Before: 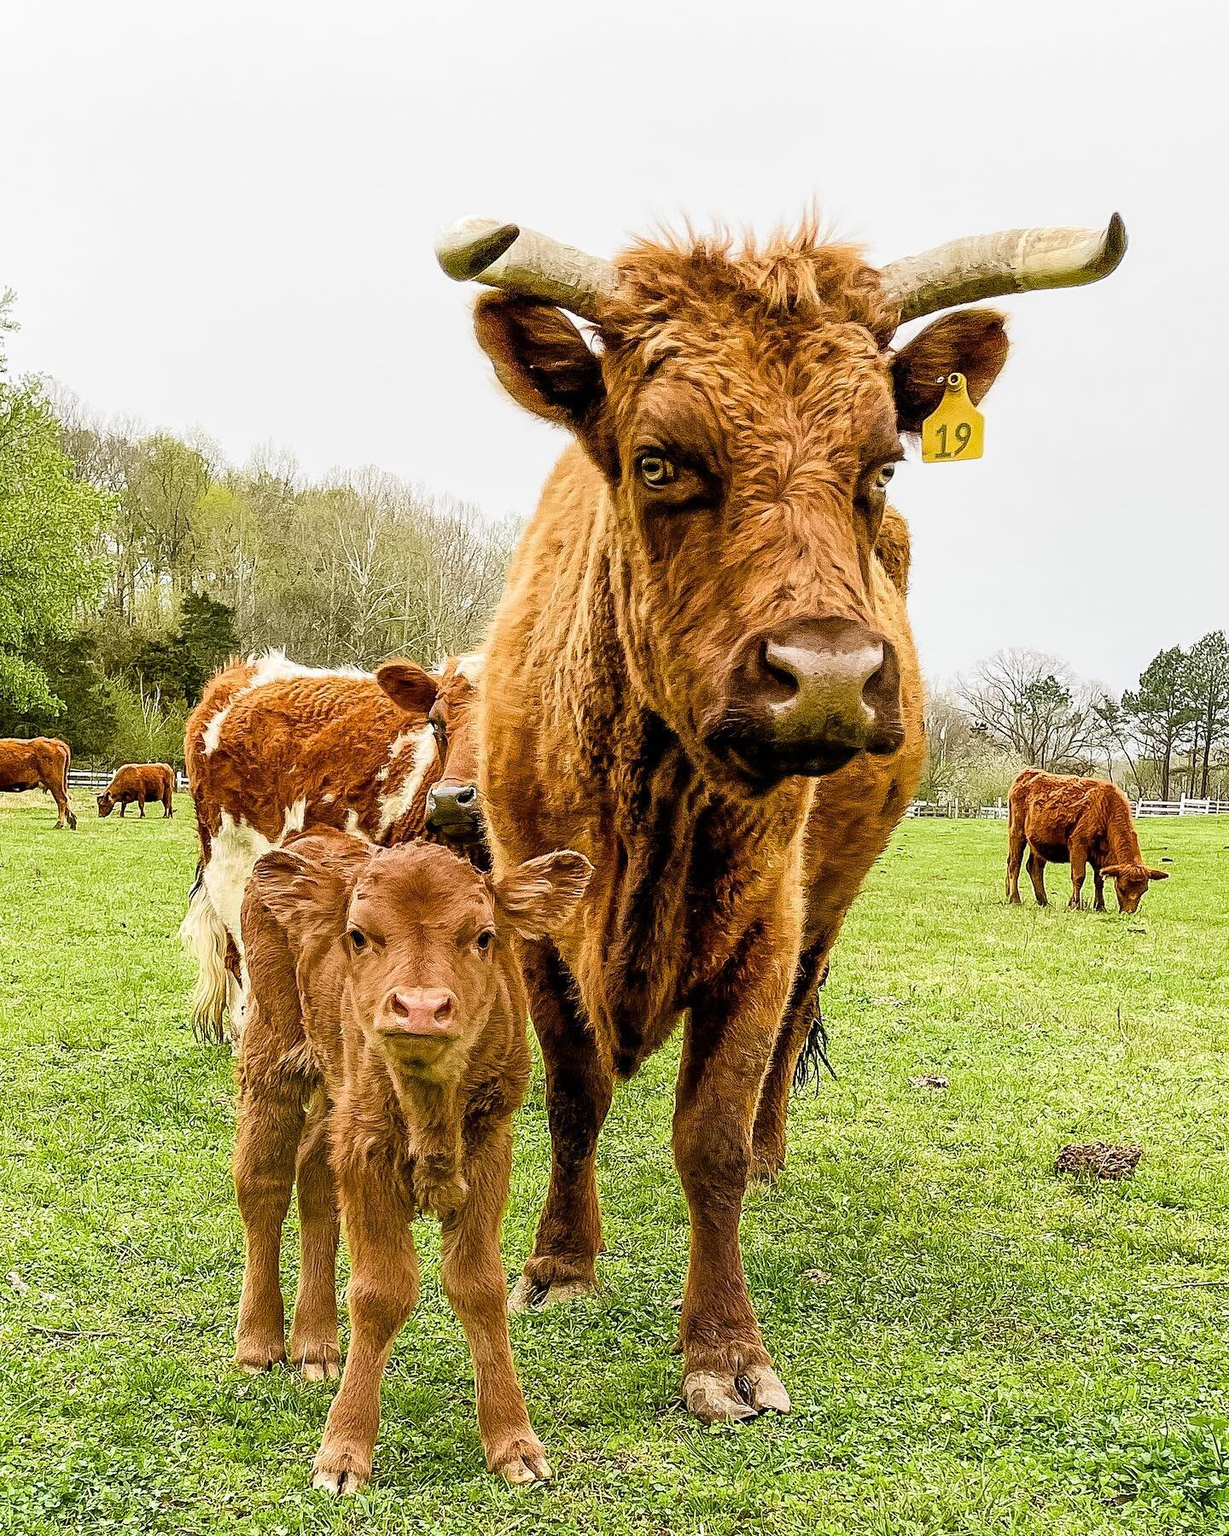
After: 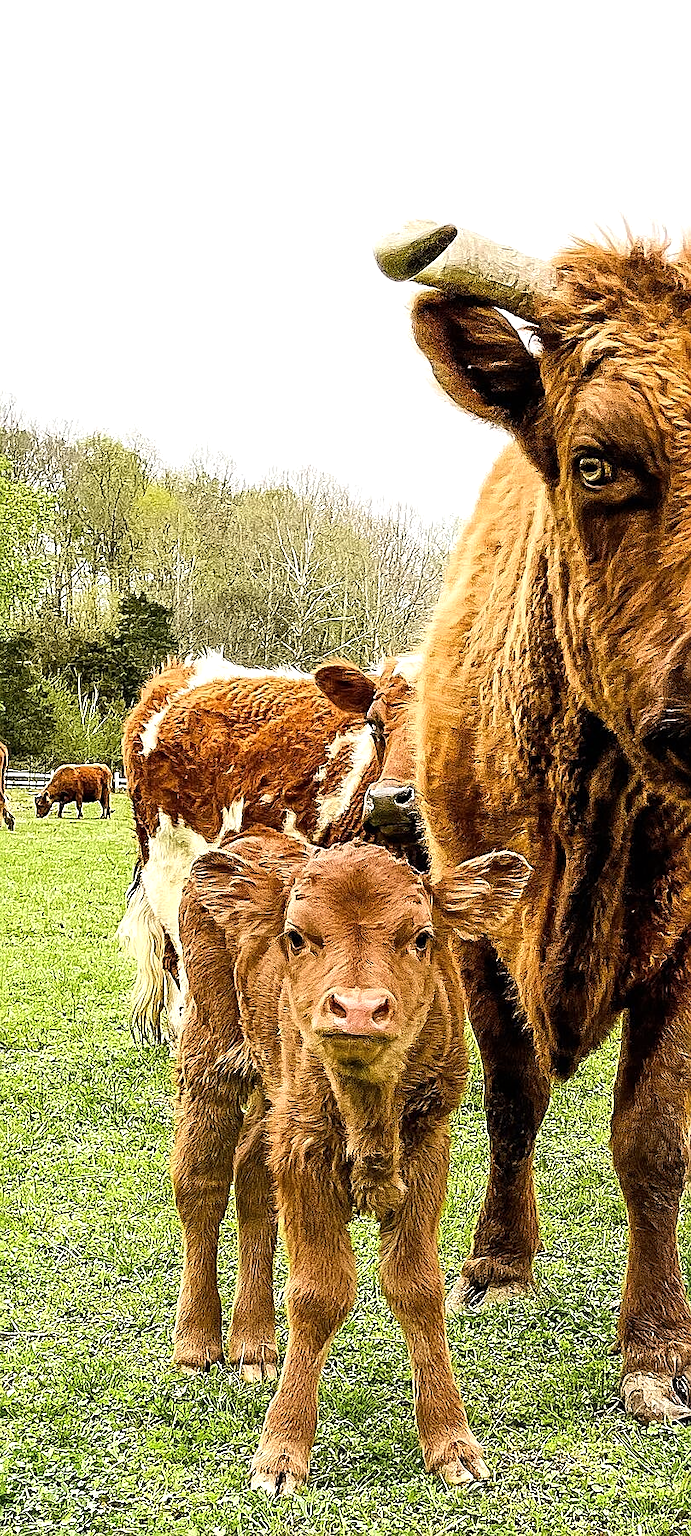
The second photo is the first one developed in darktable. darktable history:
crop: left 5.114%, right 38.589%
color balance: on, module defaults
sharpen: on, module defaults
tone equalizer: -8 EV -0.417 EV, -7 EV -0.389 EV, -6 EV -0.333 EV, -5 EV -0.222 EV, -3 EV 0.222 EV, -2 EV 0.333 EV, -1 EV 0.389 EV, +0 EV 0.417 EV, edges refinement/feathering 500, mask exposure compensation -1.57 EV, preserve details no
